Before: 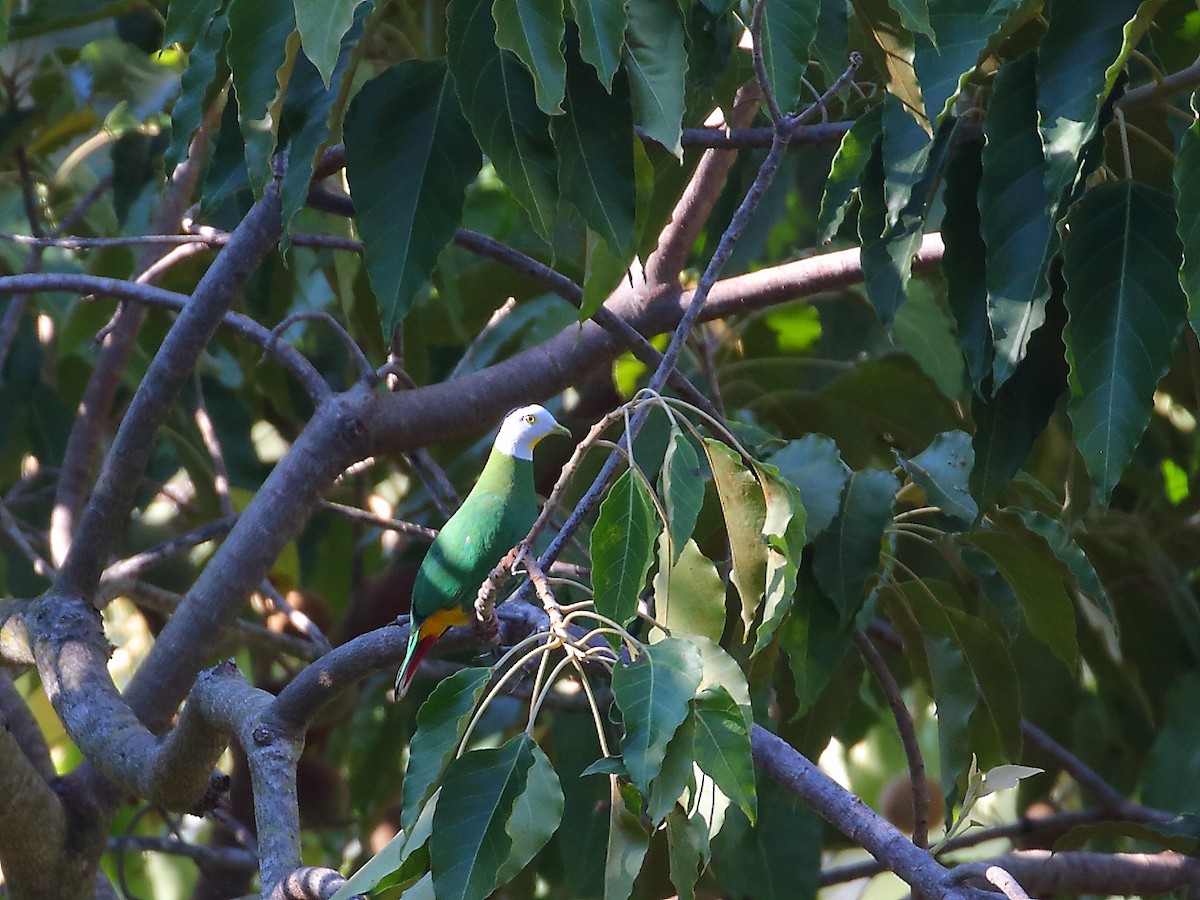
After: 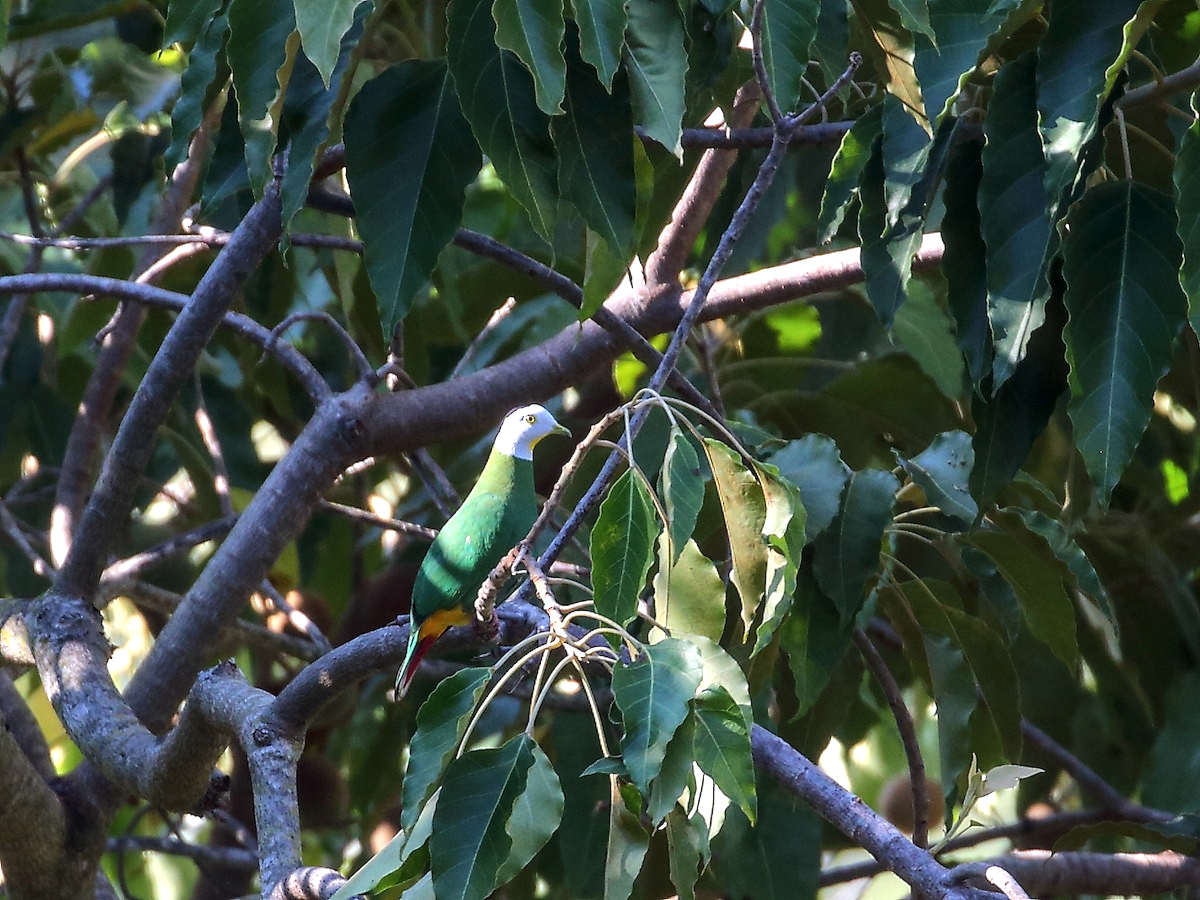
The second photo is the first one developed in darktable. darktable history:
tone equalizer: -8 EV -0.417 EV, -7 EV -0.389 EV, -6 EV -0.333 EV, -5 EV -0.222 EV, -3 EV 0.222 EV, -2 EV 0.333 EV, -1 EV 0.389 EV, +0 EV 0.417 EV, edges refinement/feathering 500, mask exposure compensation -1.57 EV, preserve details no
local contrast: detail 130%
